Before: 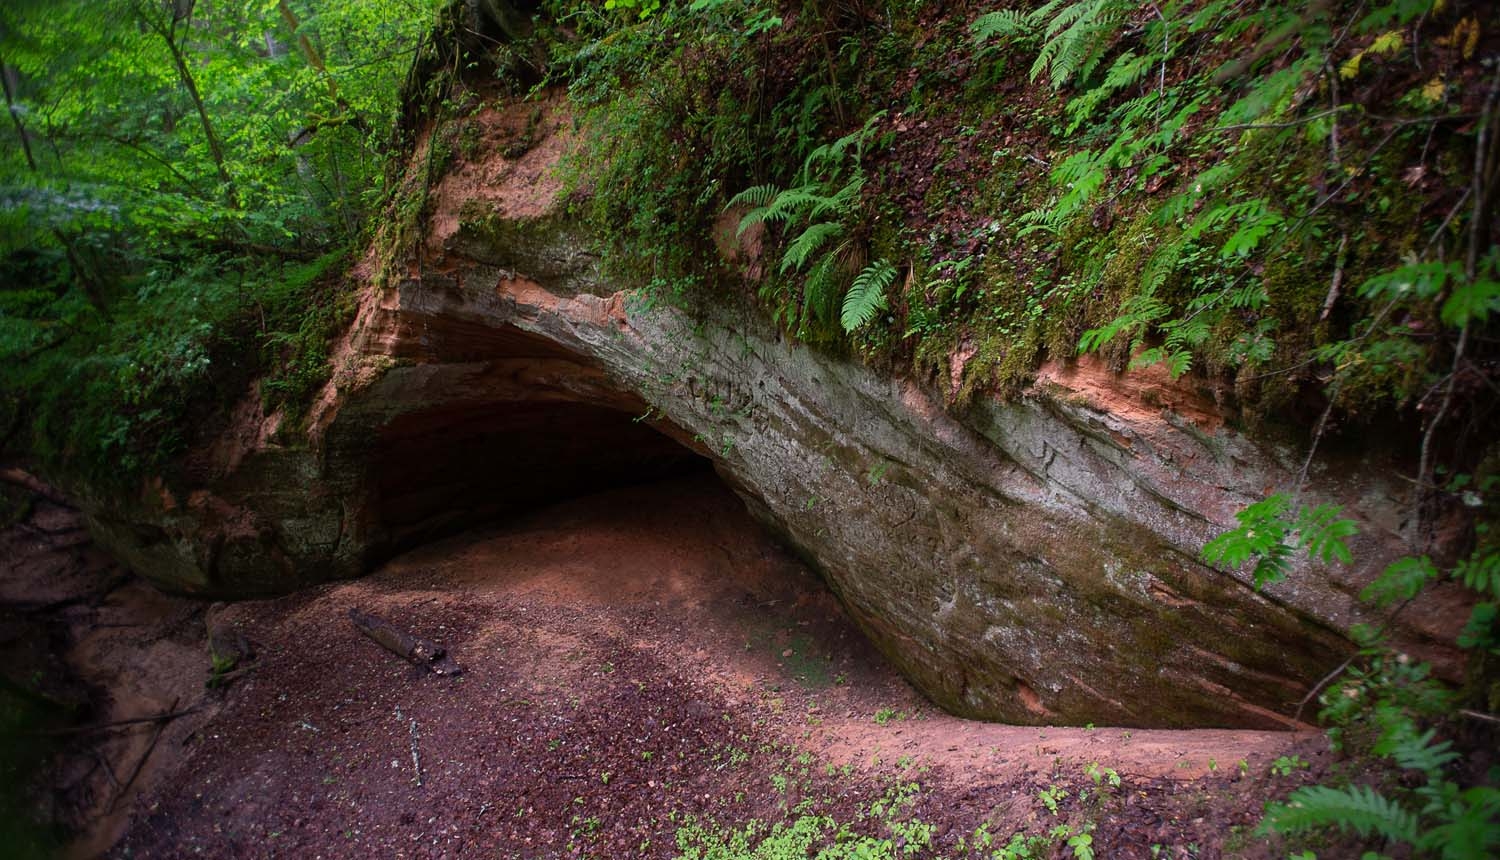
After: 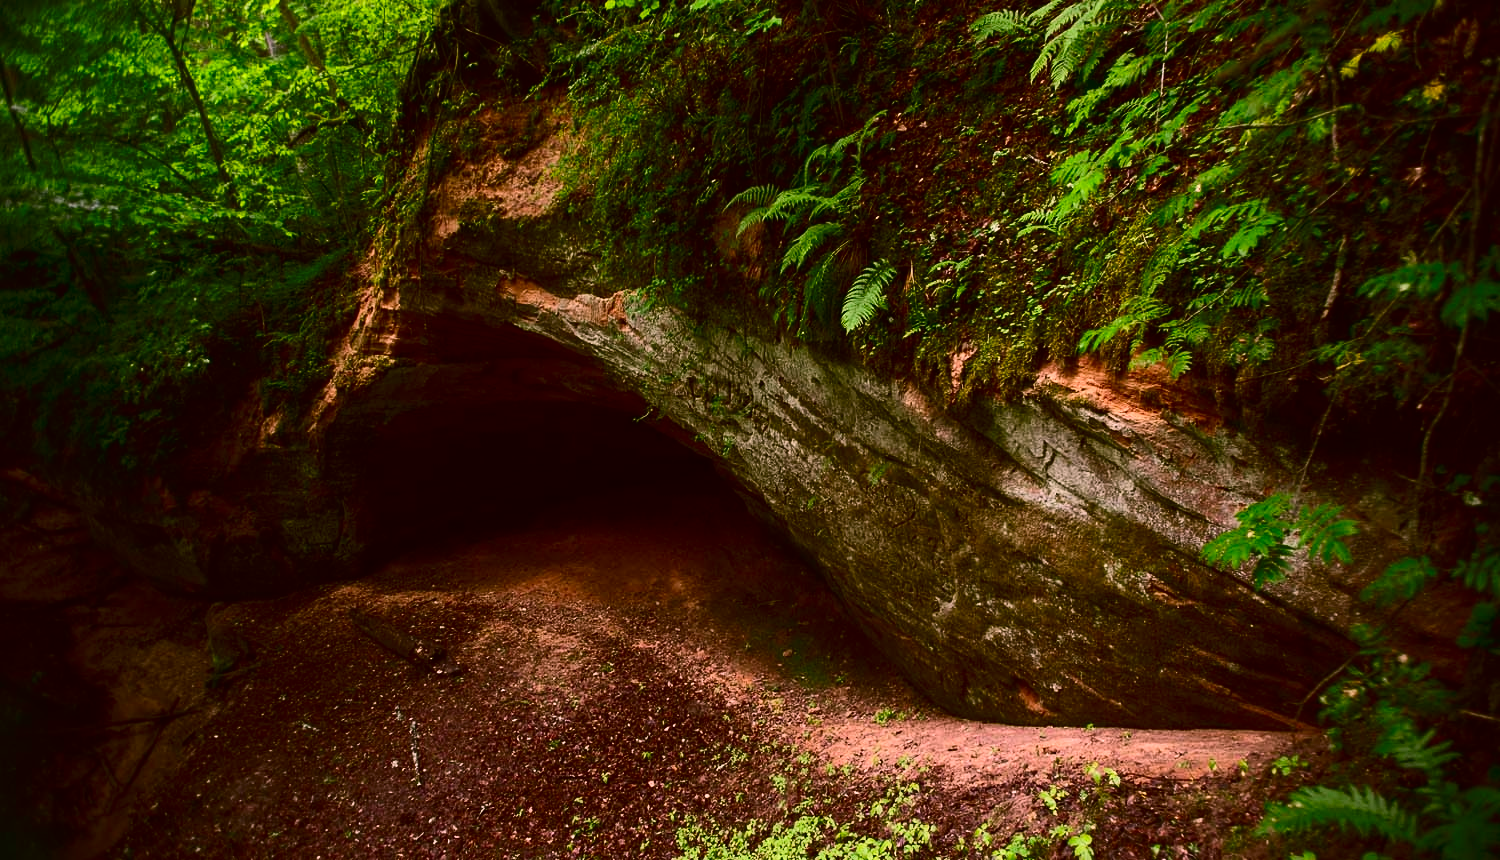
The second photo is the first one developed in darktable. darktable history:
color correction: highlights a* 8.77, highlights b* 15.63, shadows a* -0.38, shadows b* 26.11
contrast brightness saturation: contrast 0.306, brightness -0.065, saturation 0.165
